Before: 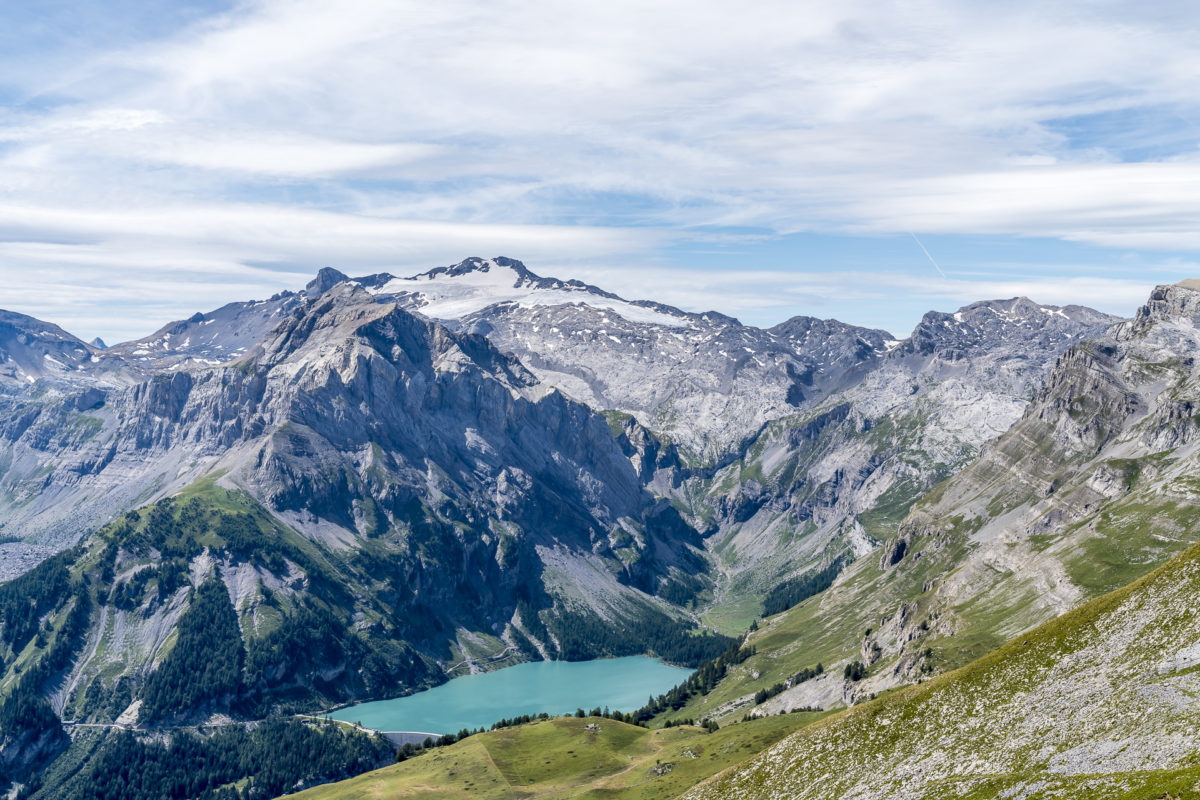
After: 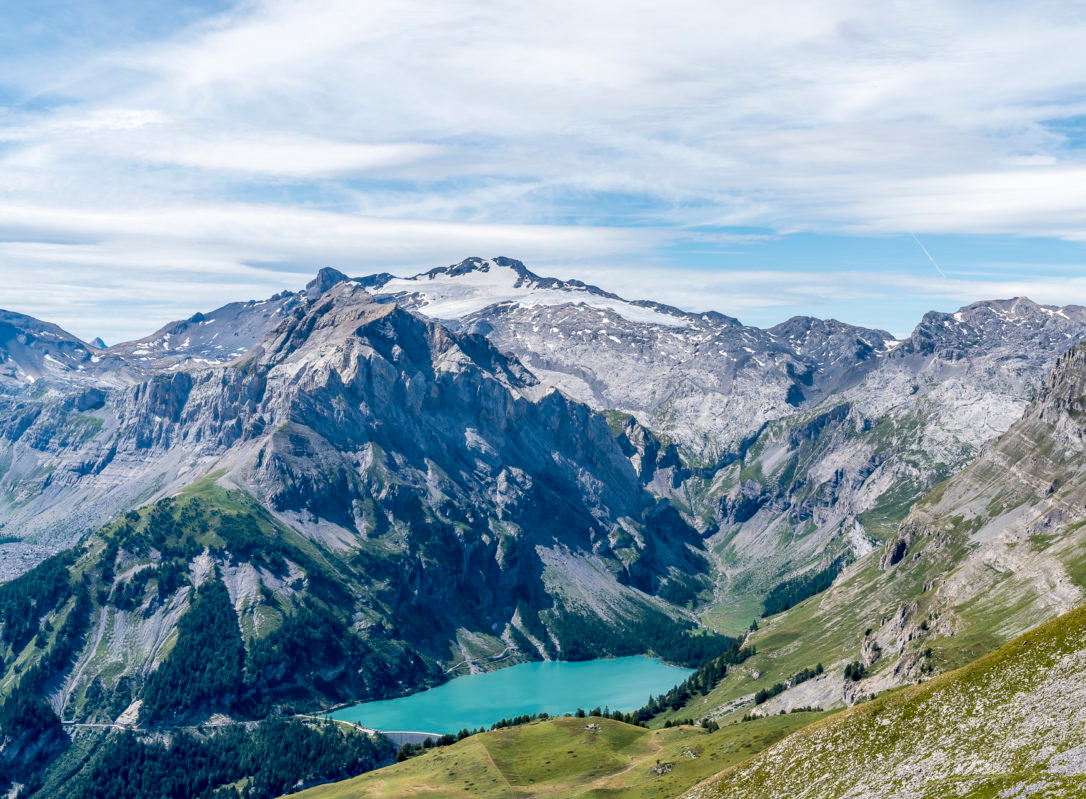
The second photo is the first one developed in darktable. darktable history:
crop: right 9.5%, bottom 0.049%
